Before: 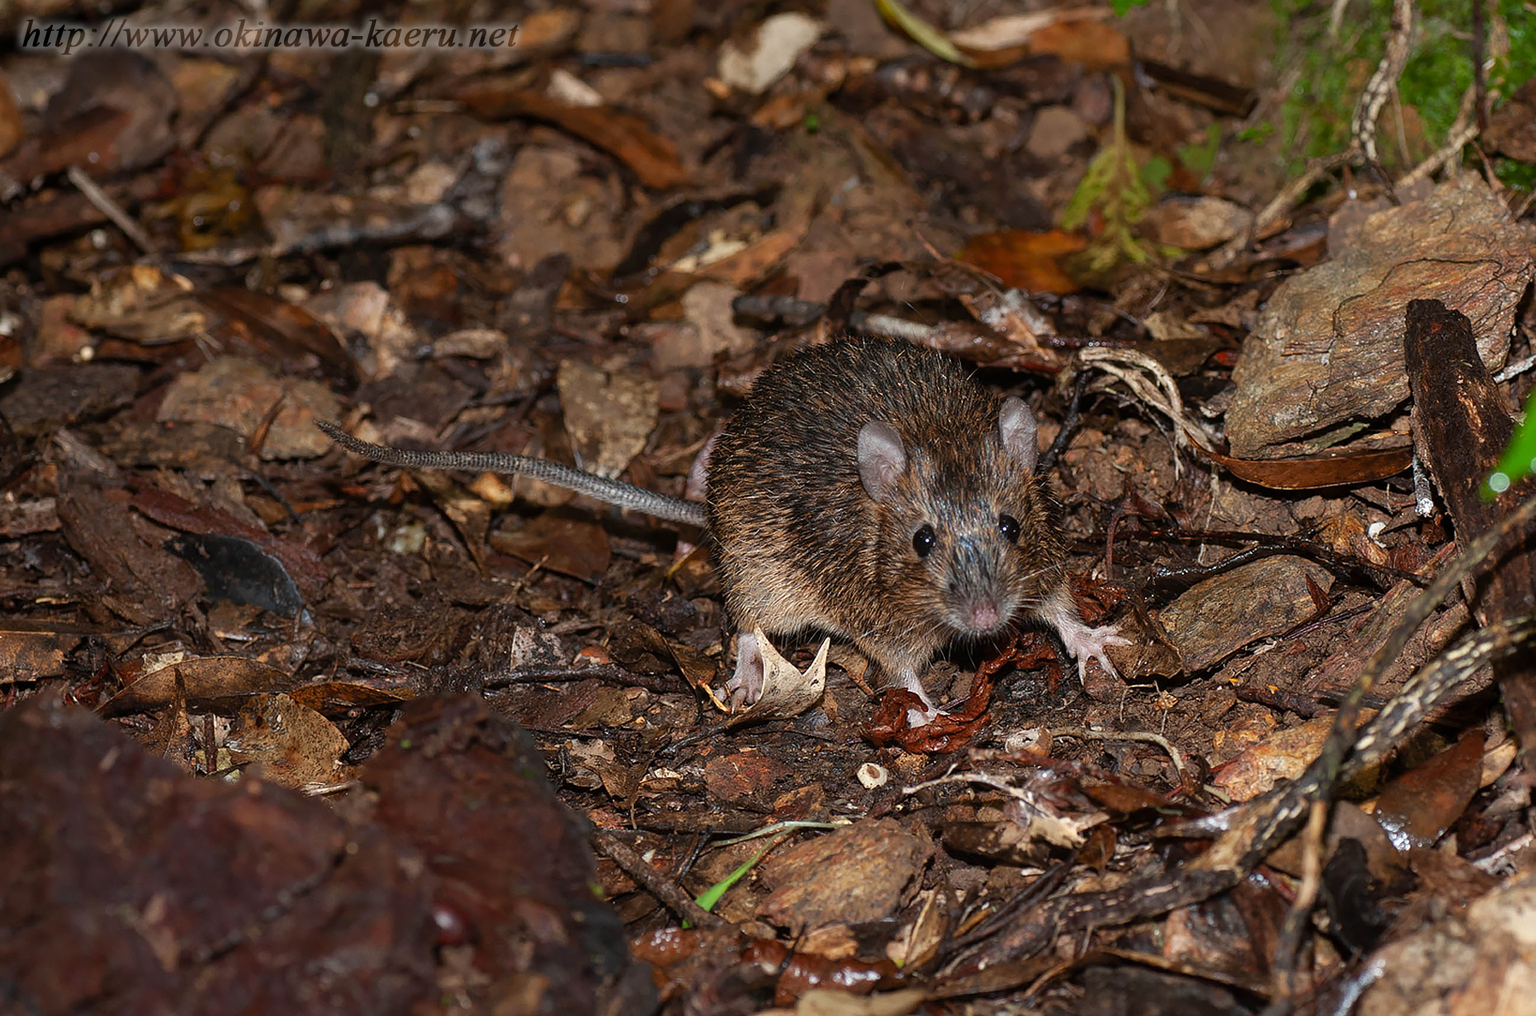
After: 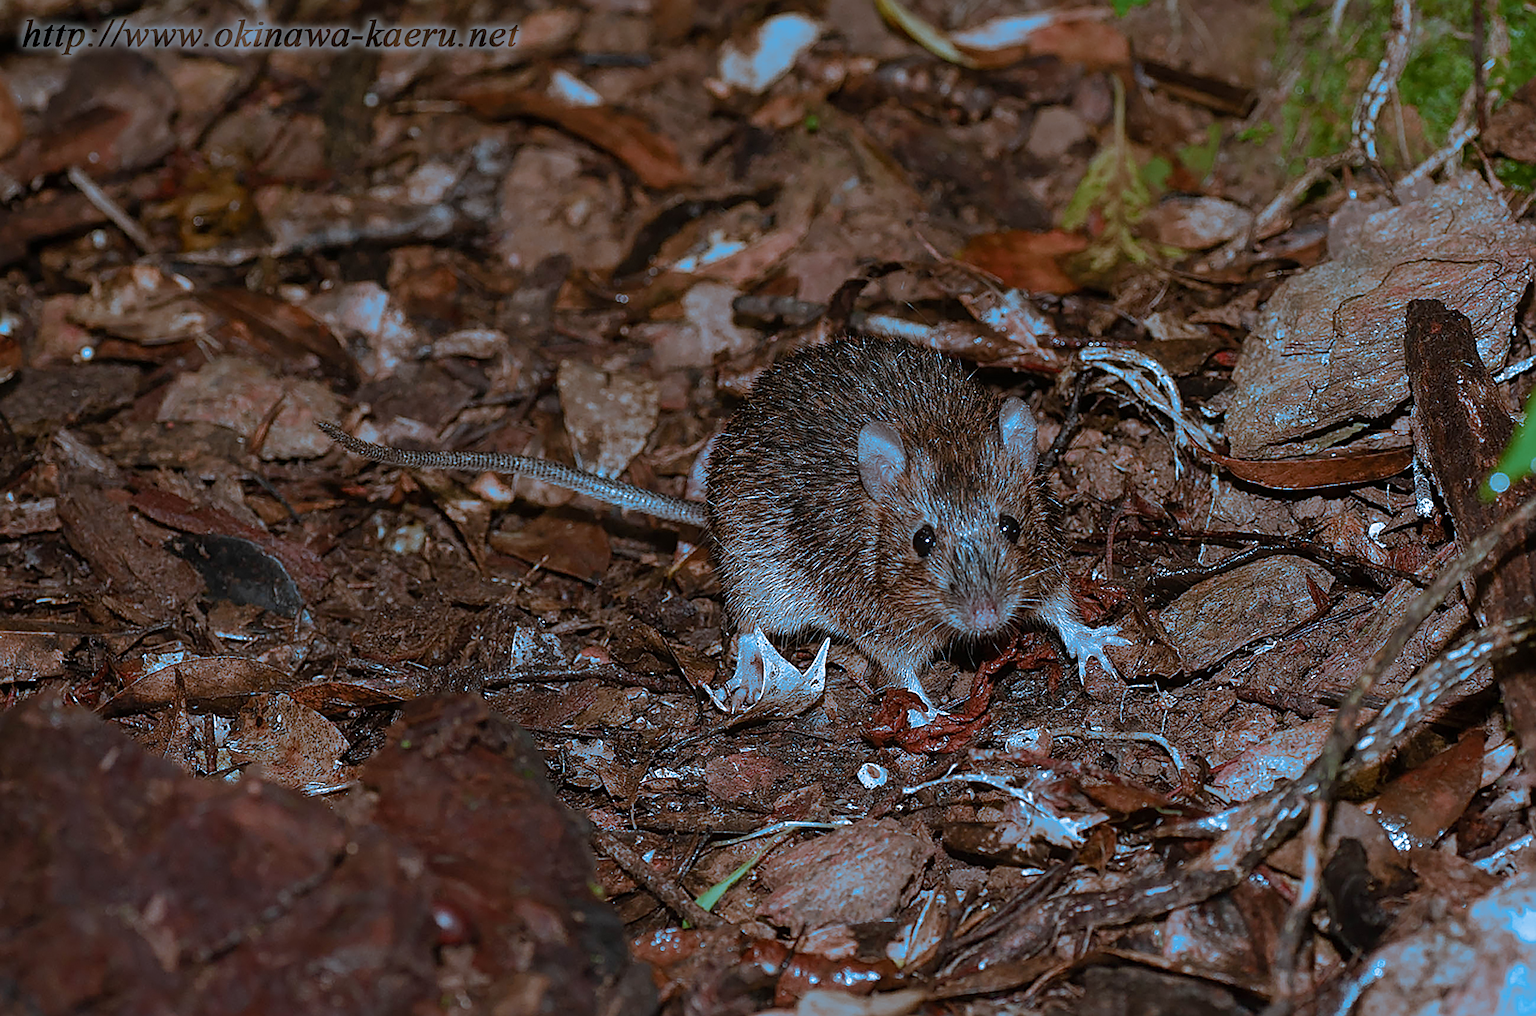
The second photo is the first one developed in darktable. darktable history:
sharpen: on, module defaults
split-toning: shadows › hue 220°, shadows › saturation 0.64, highlights › hue 220°, highlights › saturation 0.64, balance 0, compress 5.22%
